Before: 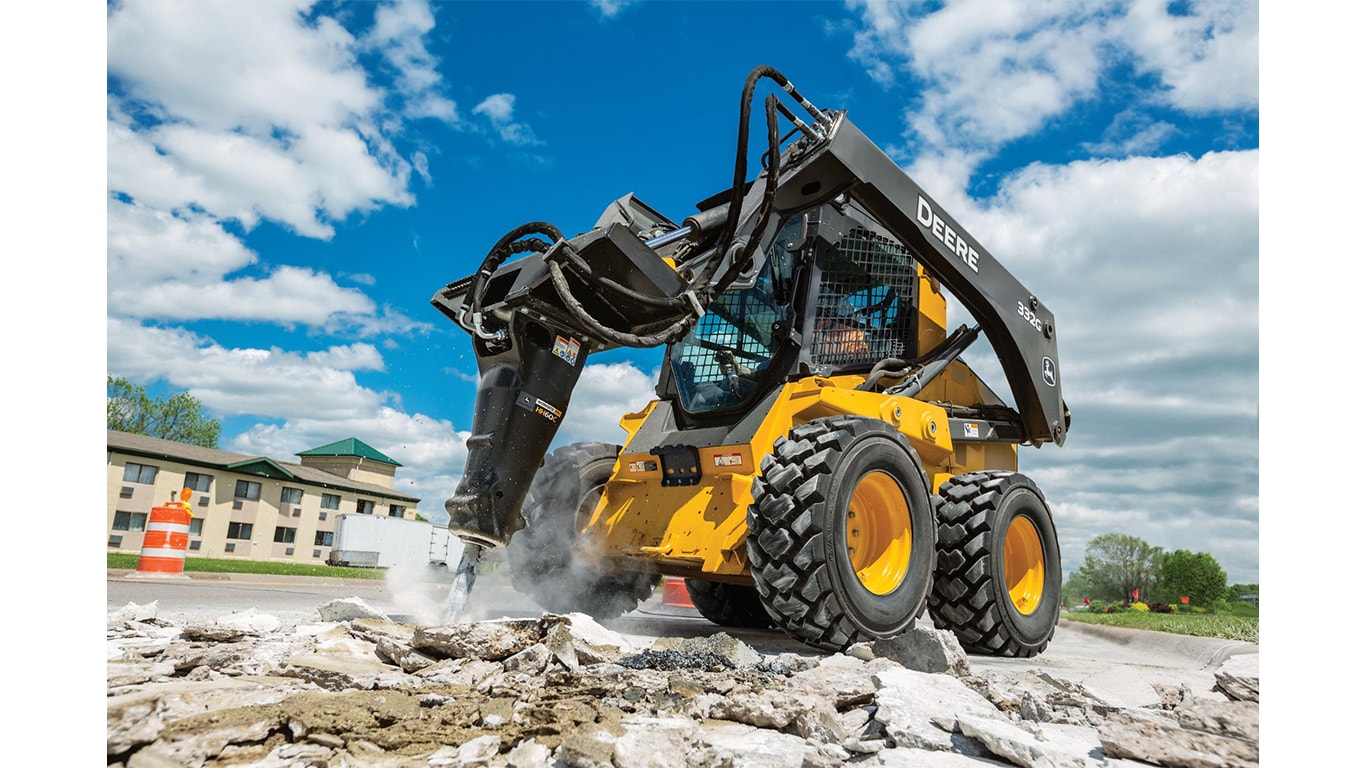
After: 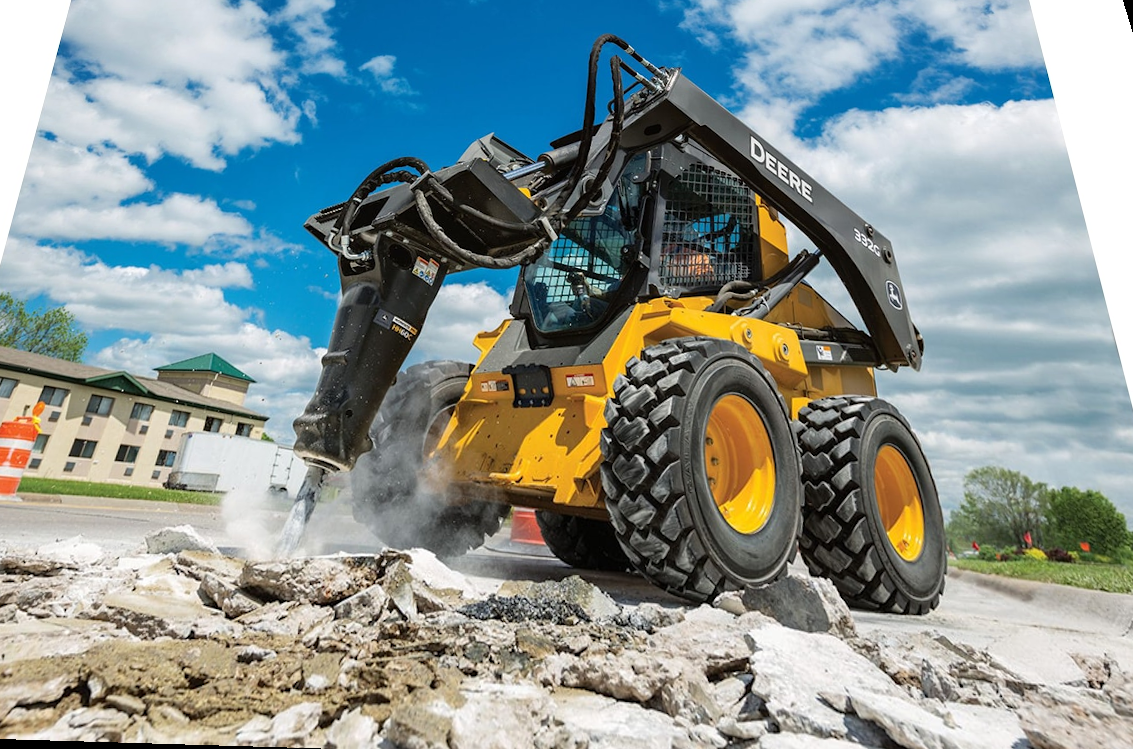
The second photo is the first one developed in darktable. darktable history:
rotate and perspective: rotation 0.72°, lens shift (vertical) -0.352, lens shift (horizontal) -0.051, crop left 0.152, crop right 0.859, crop top 0.019, crop bottom 0.964
sharpen: radius 2.883, amount 0.868, threshold 47.523
